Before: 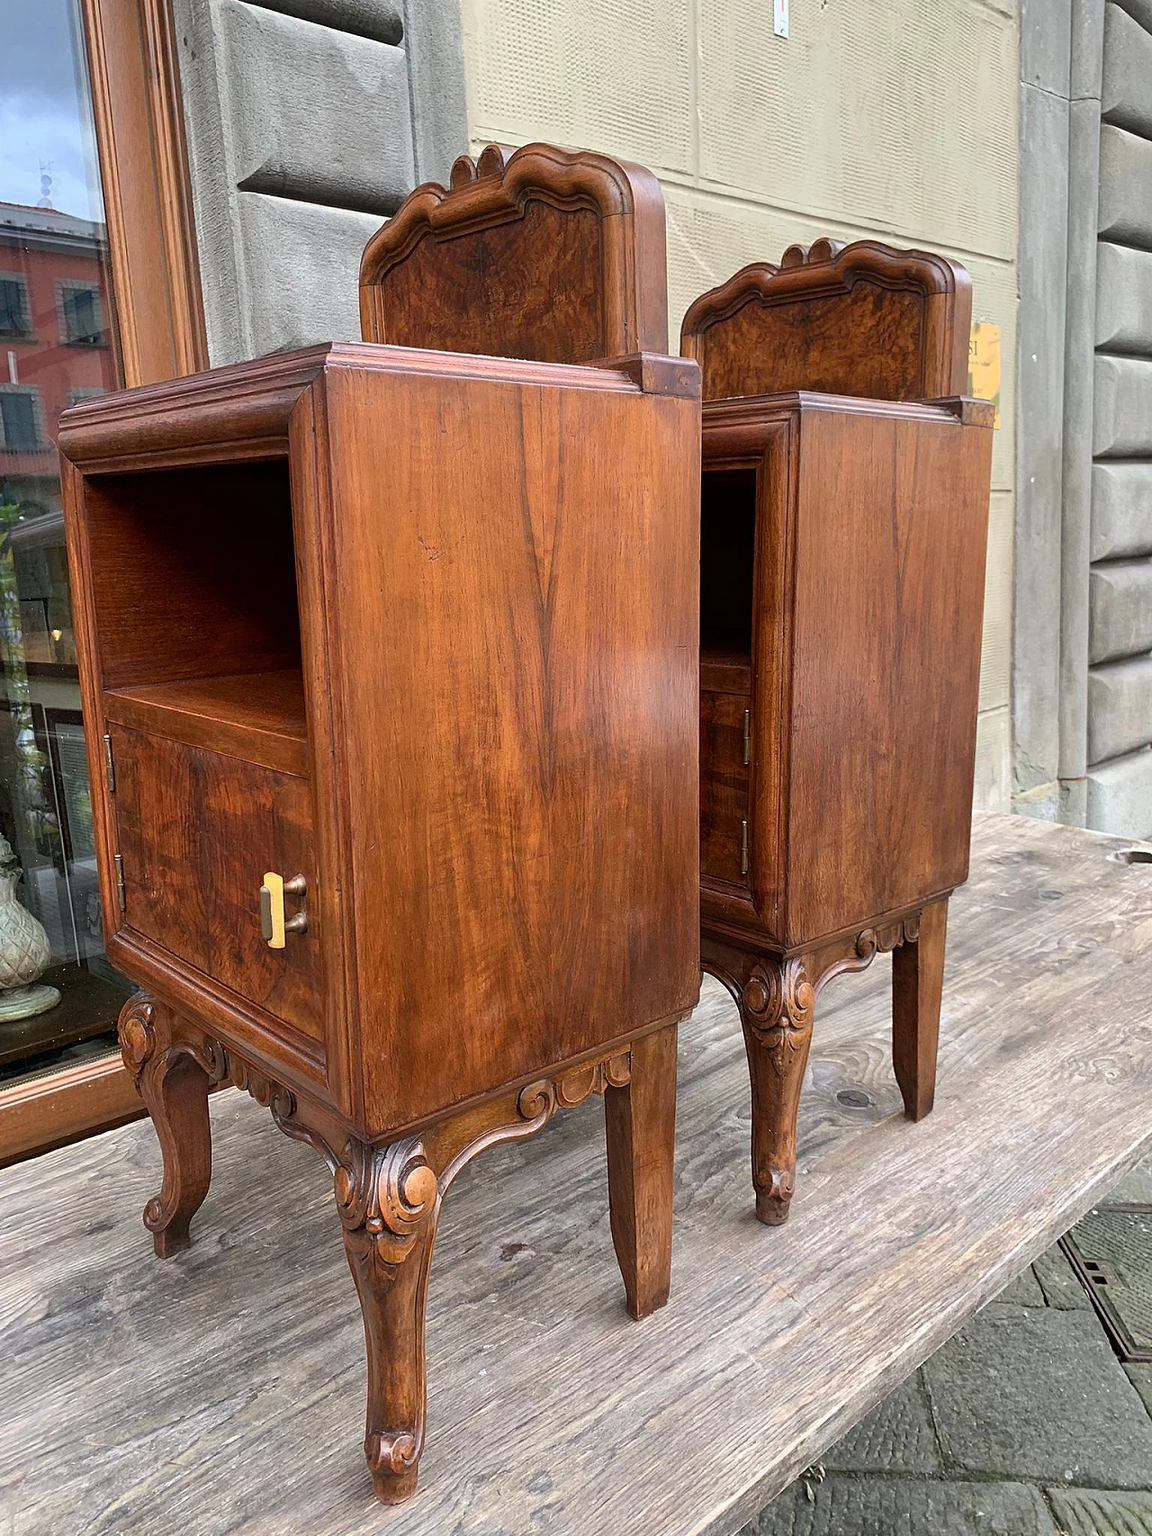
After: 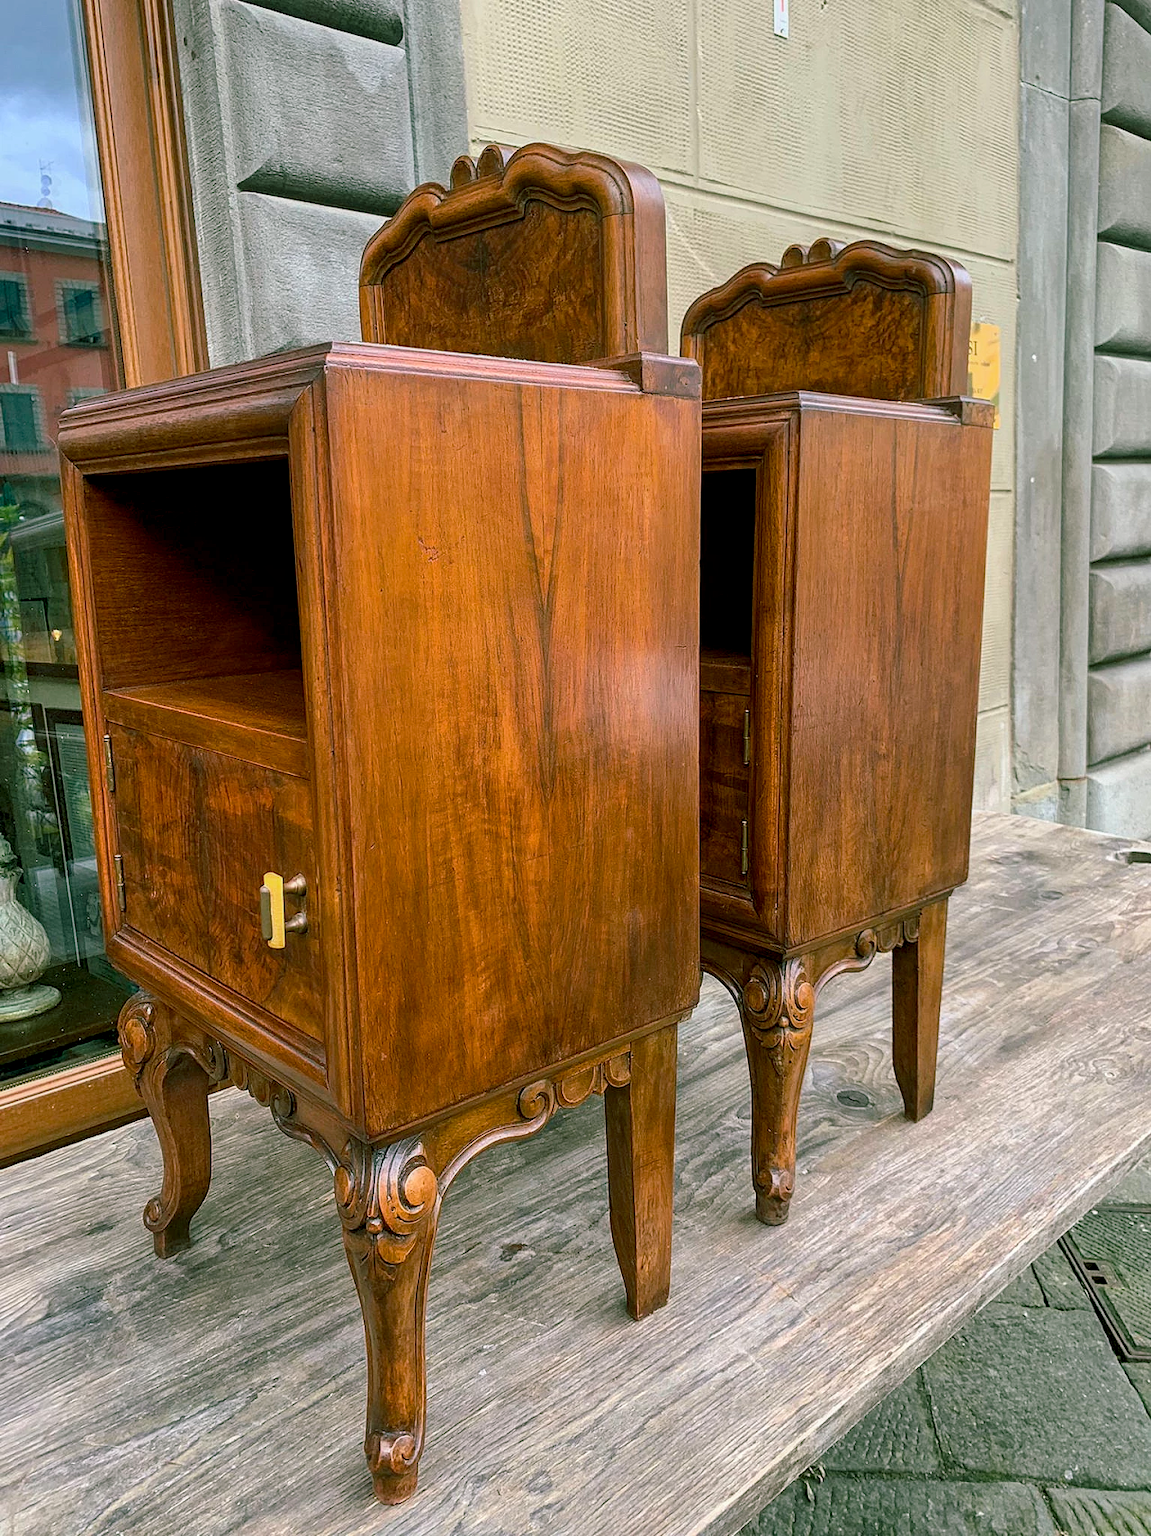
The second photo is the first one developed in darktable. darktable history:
local contrast: detail 130%
color balance rgb: shadows lift › chroma 12.042%, shadows lift › hue 131.74°, perceptual saturation grading › global saturation 25.841%, contrast -10.026%
